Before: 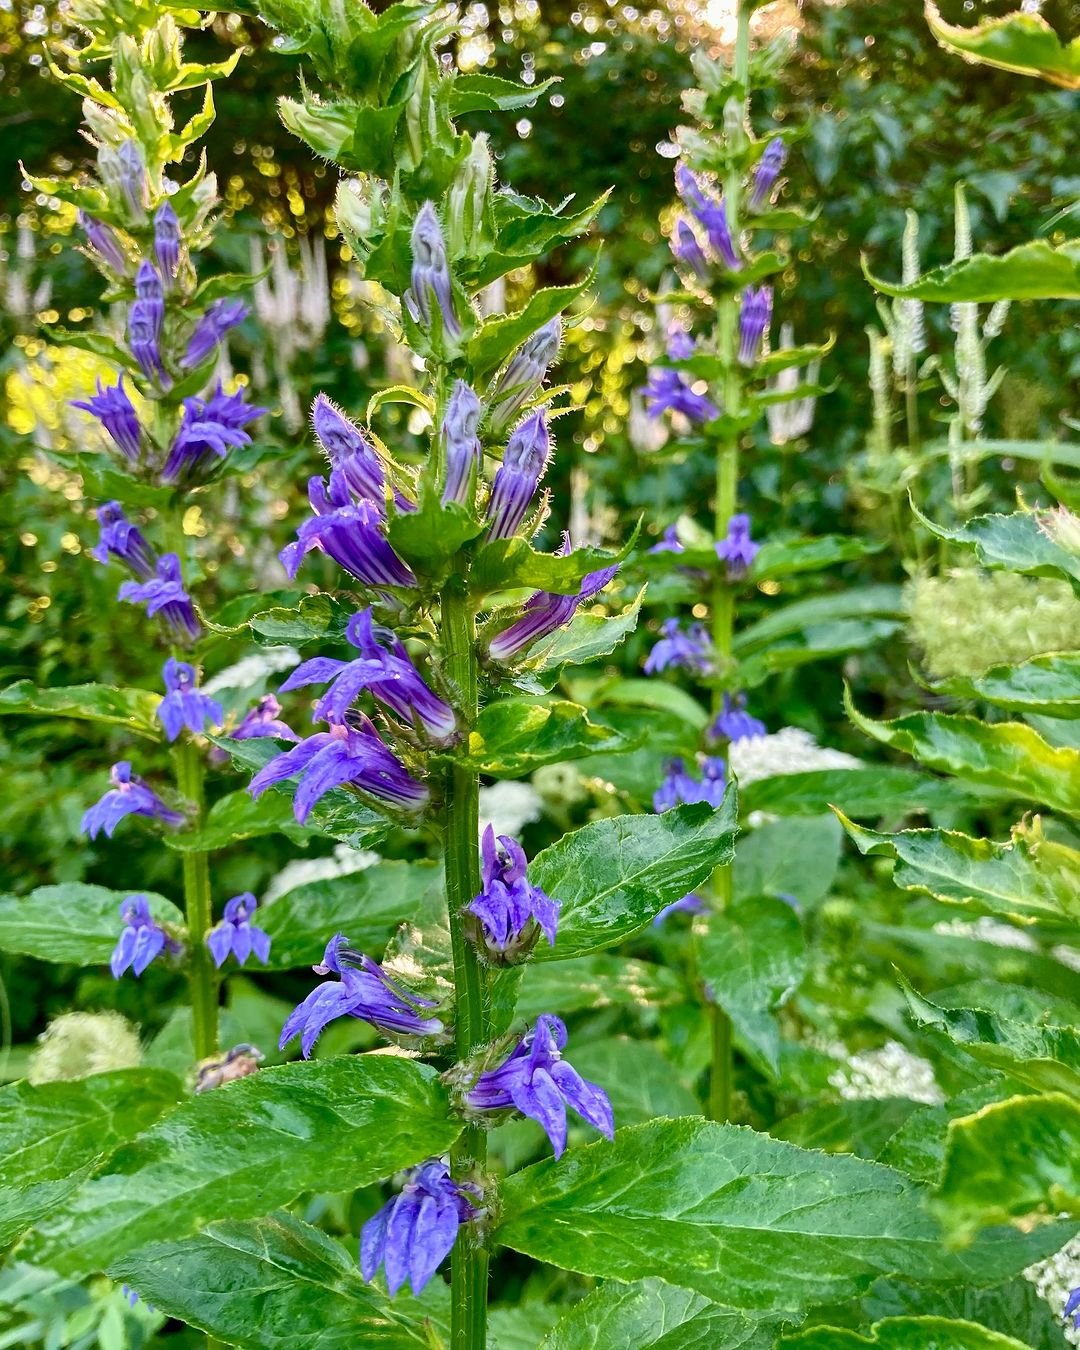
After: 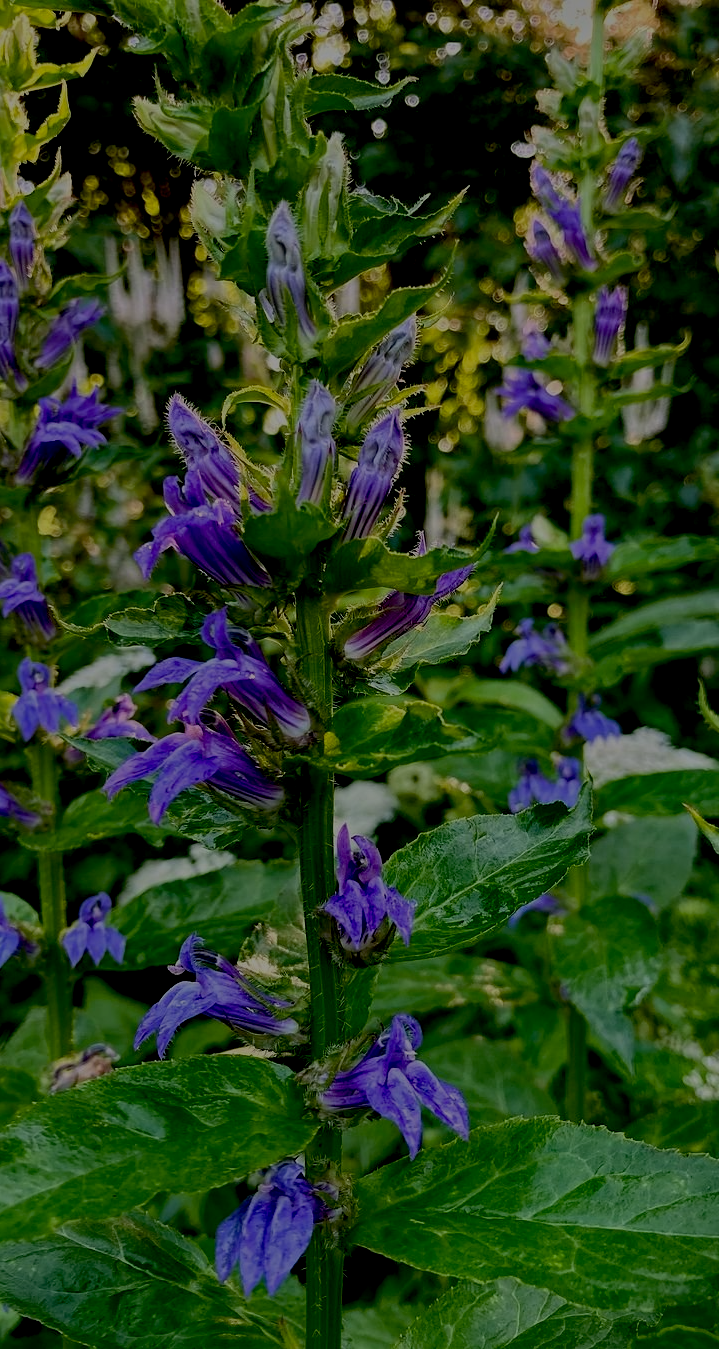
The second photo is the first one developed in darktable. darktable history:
exposure: black level correction 0.048, exposure 0.014 EV, compensate exposure bias true, compensate highlight preservation false
tone equalizer: -8 EV -1.96 EV, -7 EV -1.97 EV, -6 EV -1.98 EV, -5 EV -1.99 EV, -4 EV -1.99 EV, -3 EV -1.98 EV, -2 EV -1.99 EV, -1 EV -1.62 EV, +0 EV -1.98 EV
crop and rotate: left 13.453%, right 19.924%
